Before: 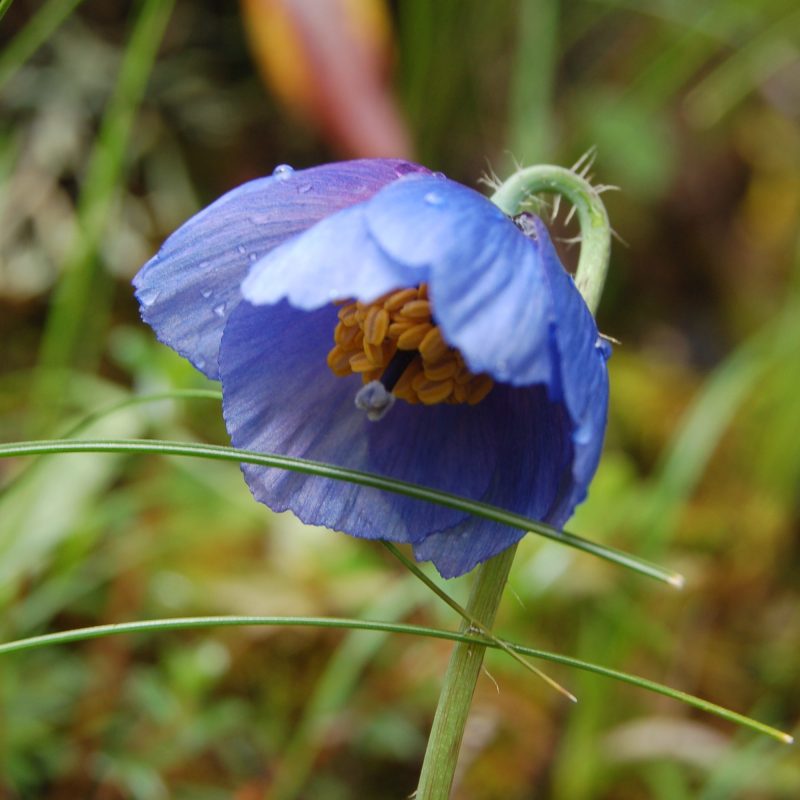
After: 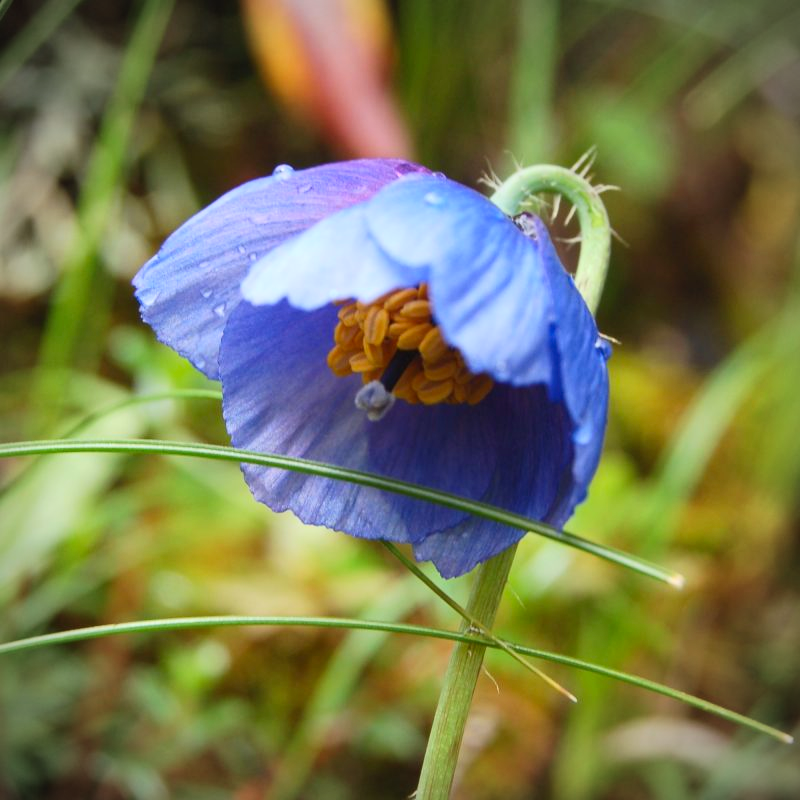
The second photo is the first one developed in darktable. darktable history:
vignetting: fall-off start 87%, automatic ratio true
contrast brightness saturation: contrast 0.2, brightness 0.16, saturation 0.22
